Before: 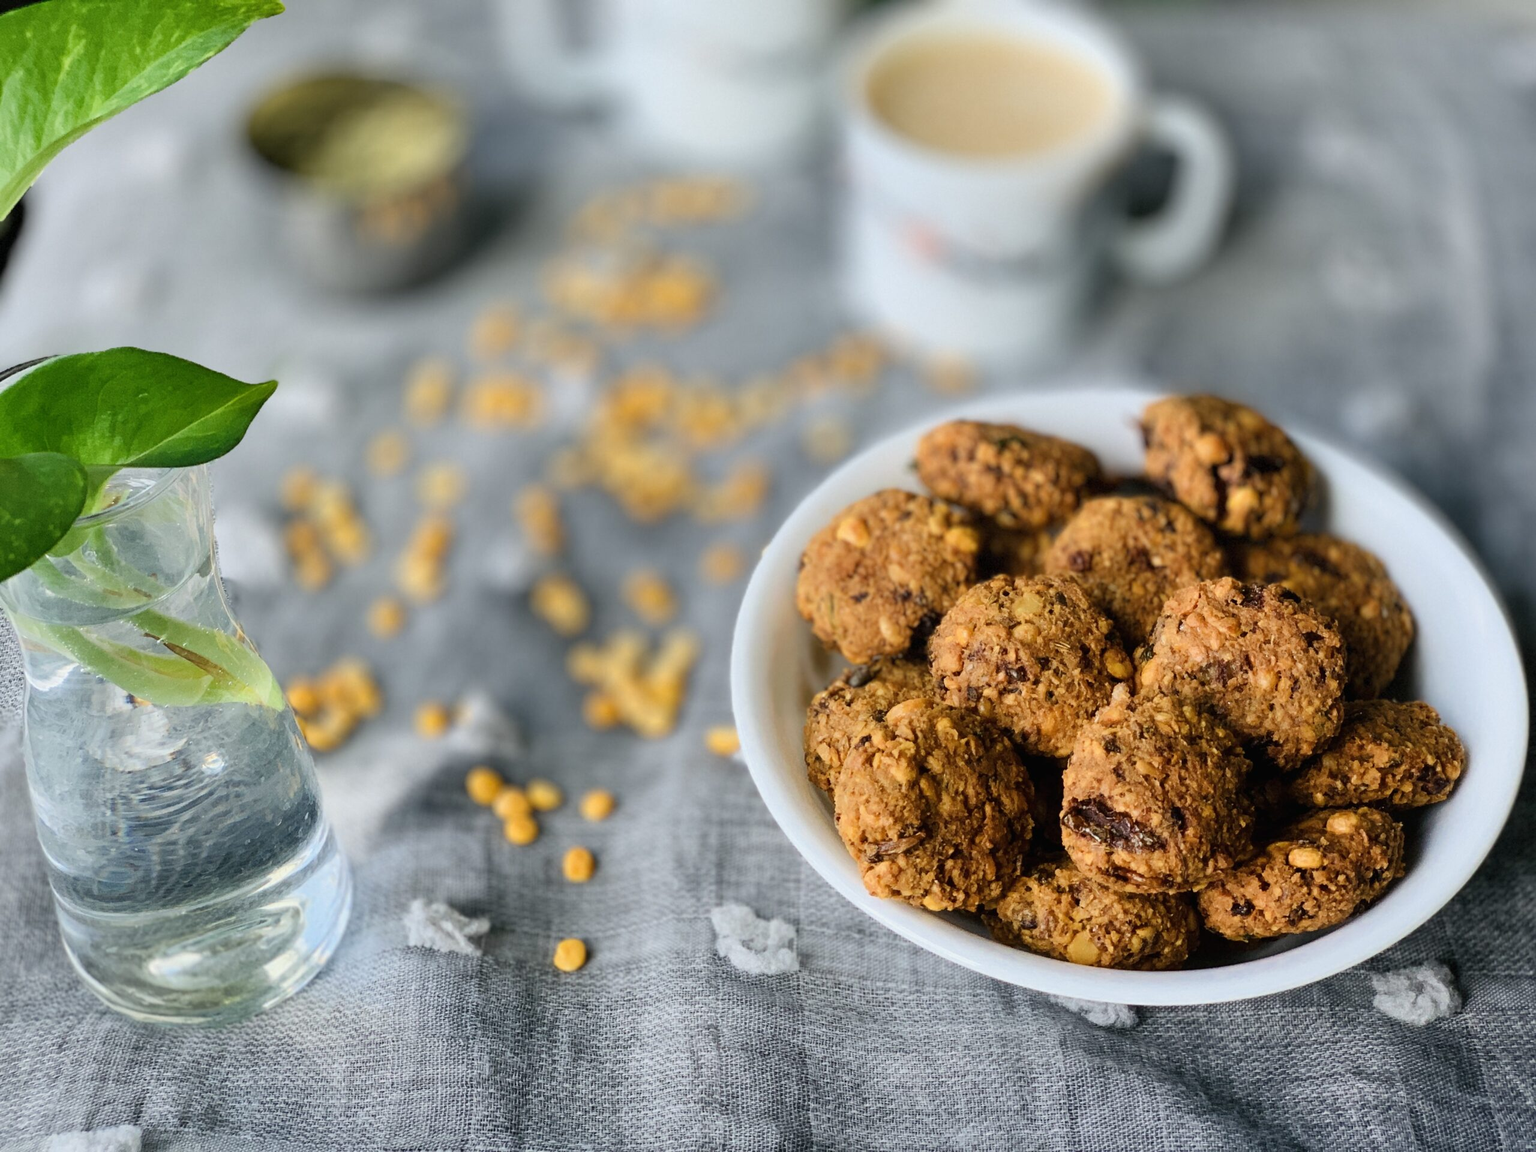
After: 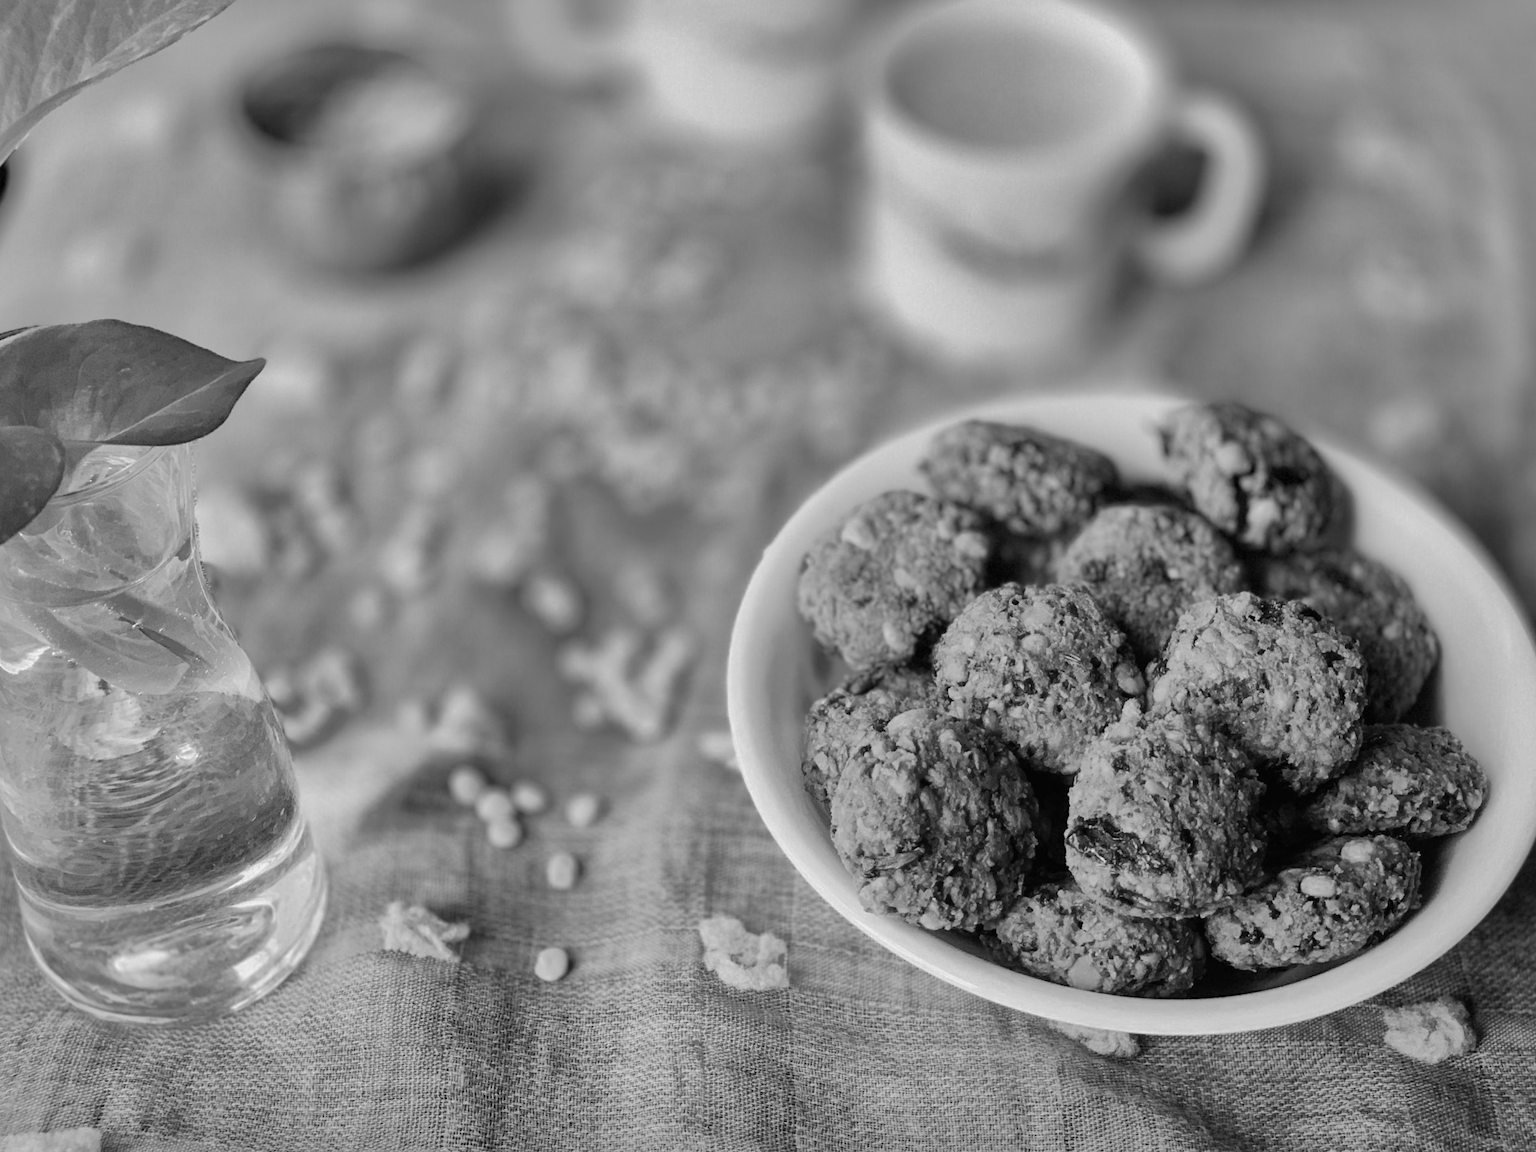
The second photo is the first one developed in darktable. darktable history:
white balance: red 1.042, blue 1.17
crop and rotate: angle -1.69°
shadows and highlights: shadows 25, highlights -70
monochrome: on, module defaults
